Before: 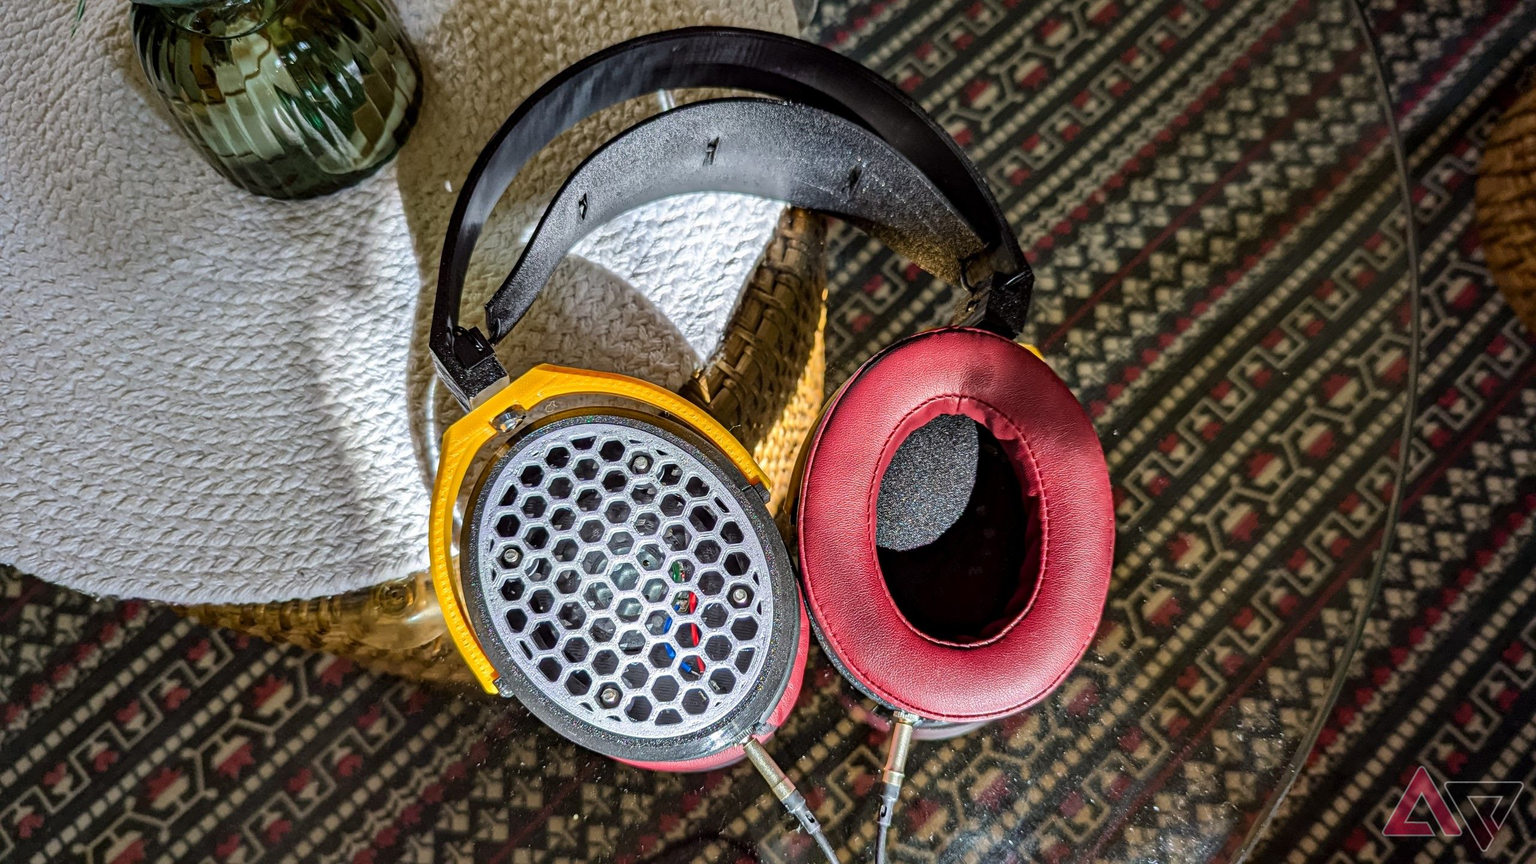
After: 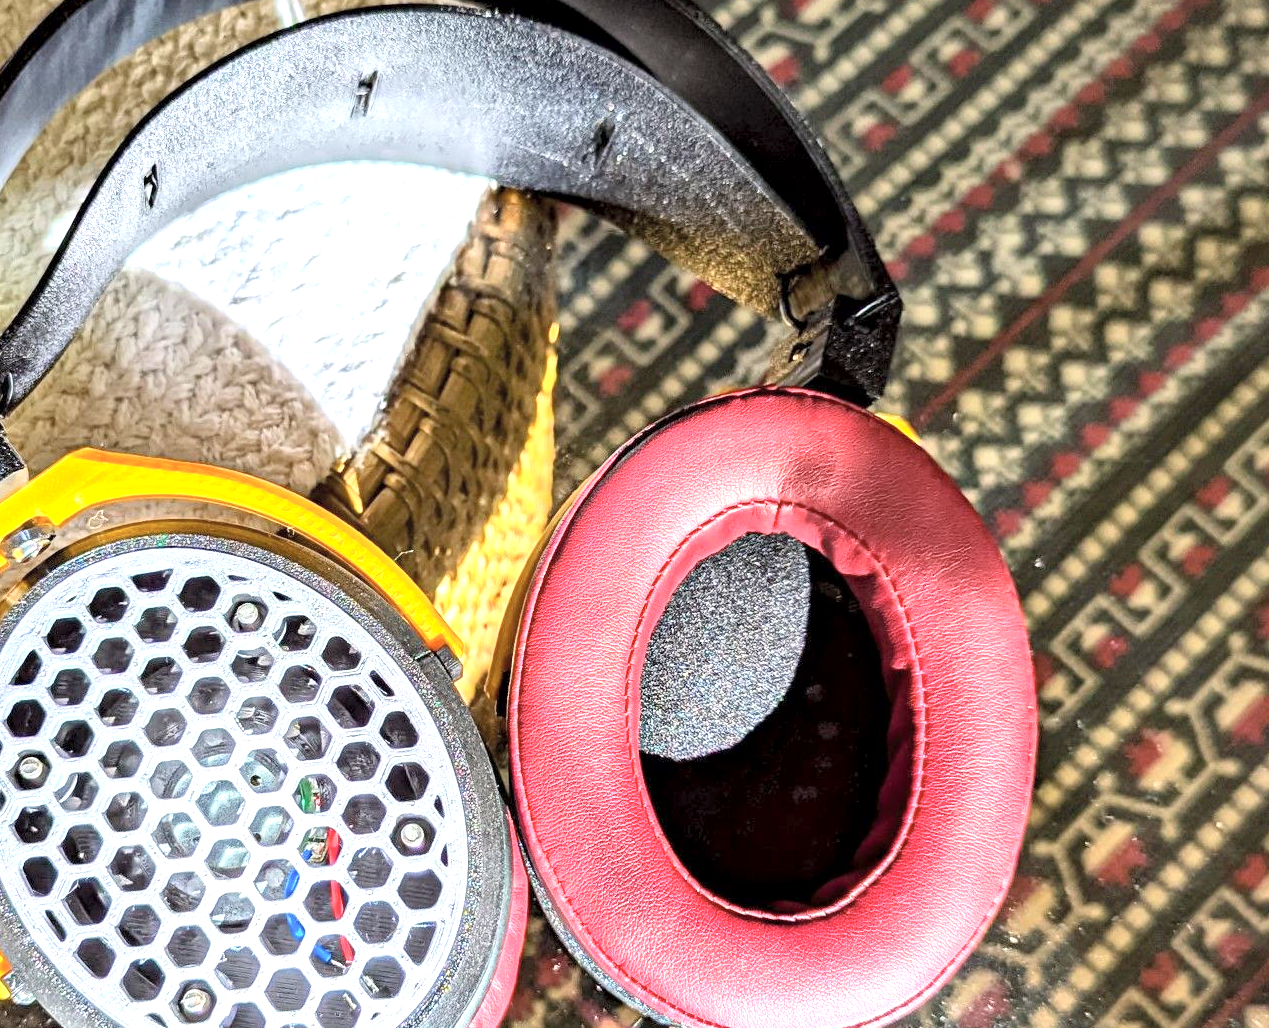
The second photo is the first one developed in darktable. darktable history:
crop: left 32.075%, top 10.976%, right 18.355%, bottom 17.596%
exposure: black level correction 0.001, exposure 1.129 EV, compensate exposure bias true, compensate highlight preservation false
contrast brightness saturation: contrast 0.14, brightness 0.21
